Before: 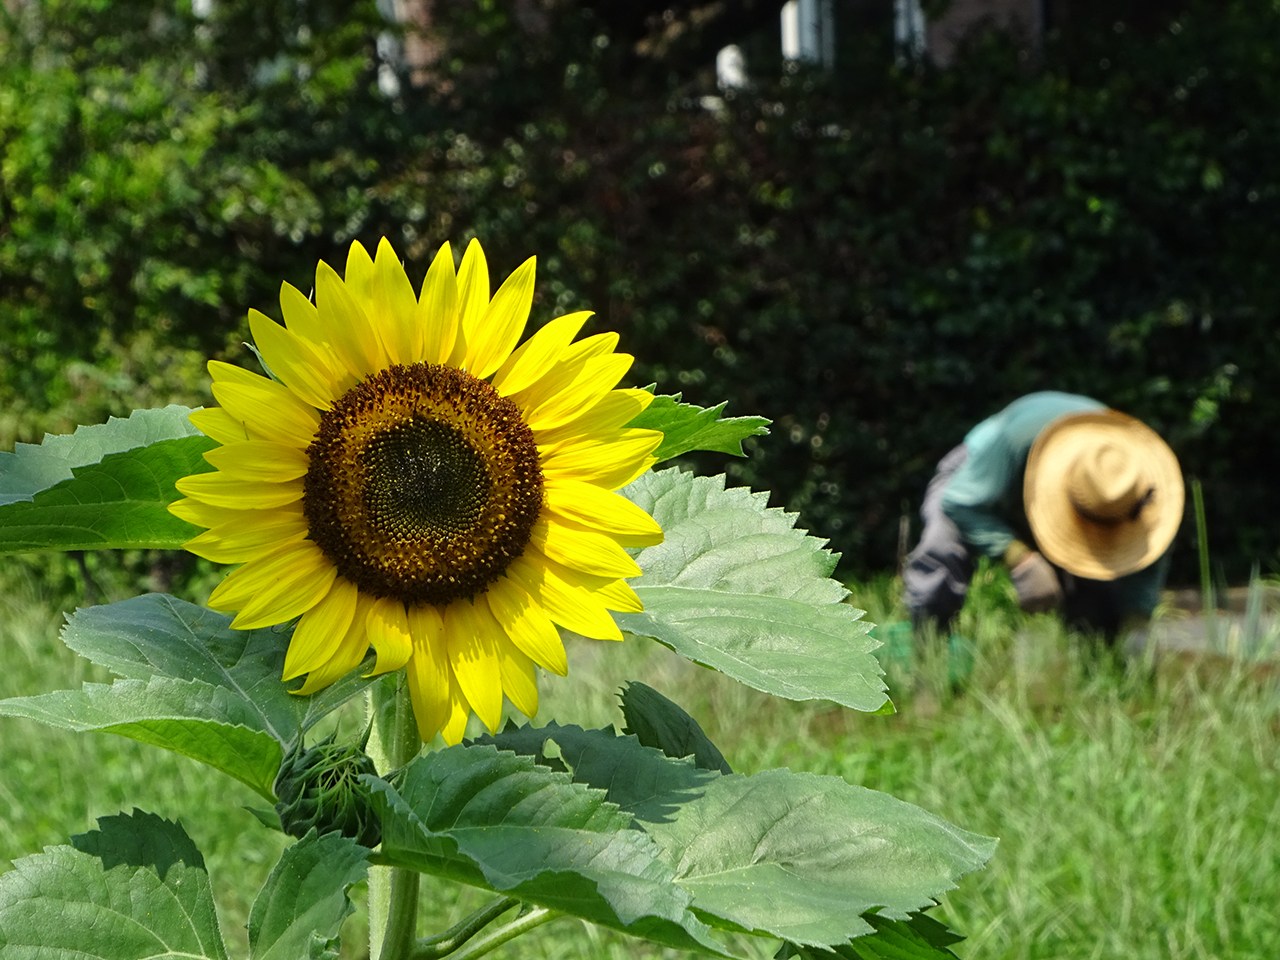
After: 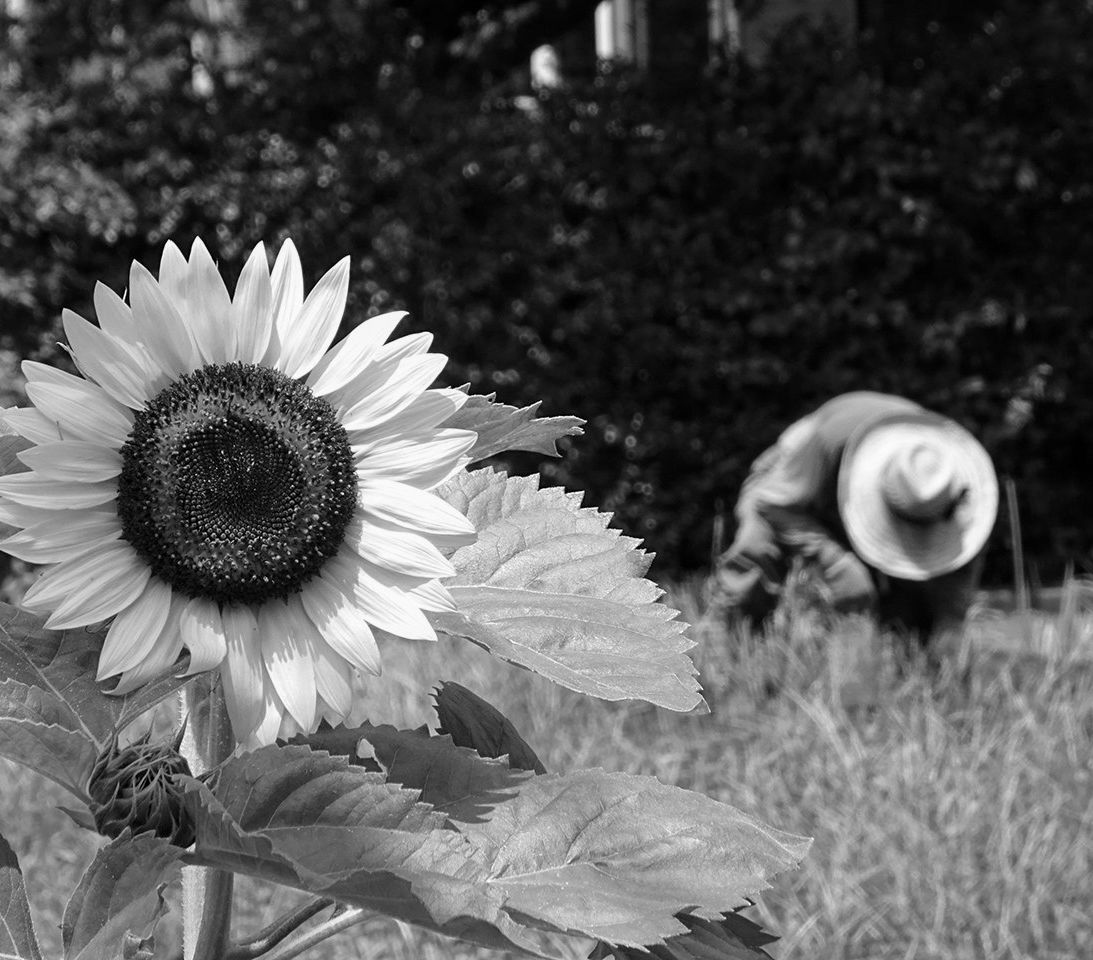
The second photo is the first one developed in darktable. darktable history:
crop and rotate: left 14.584%
local contrast: highlights 100%, shadows 100%, detail 120%, midtone range 0.2
monochrome: a 32, b 64, size 2.3
